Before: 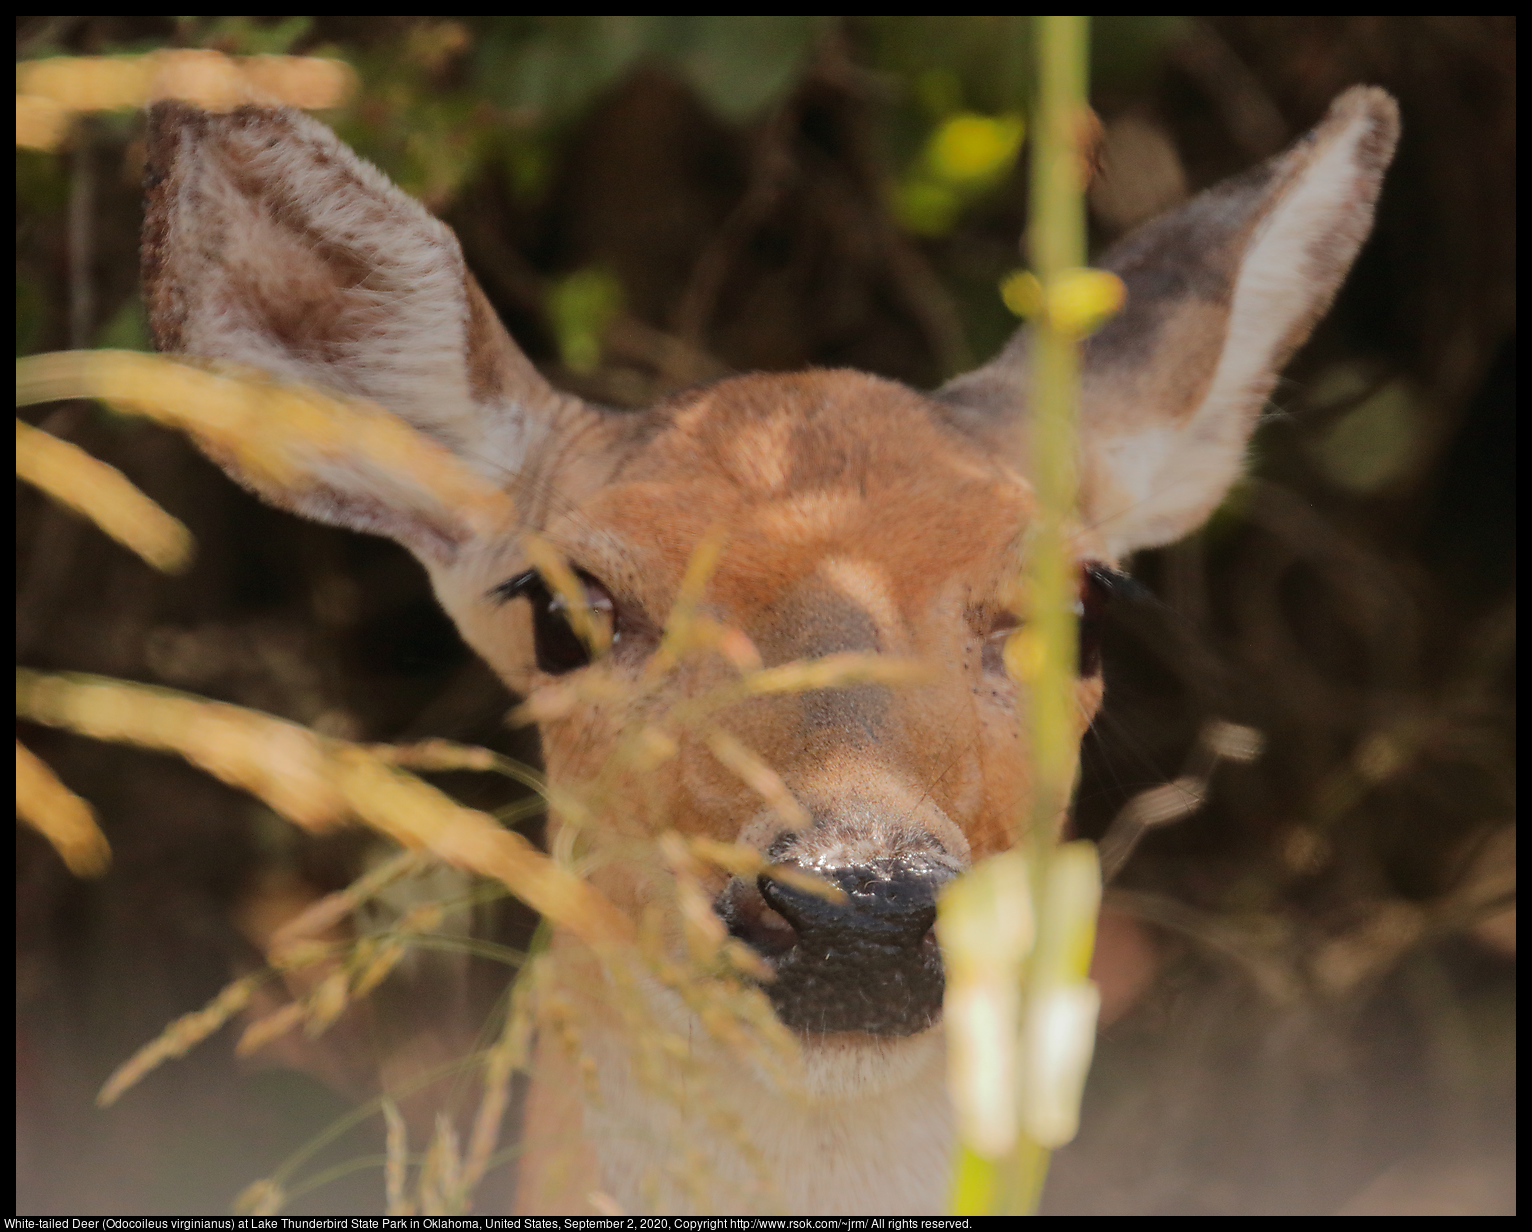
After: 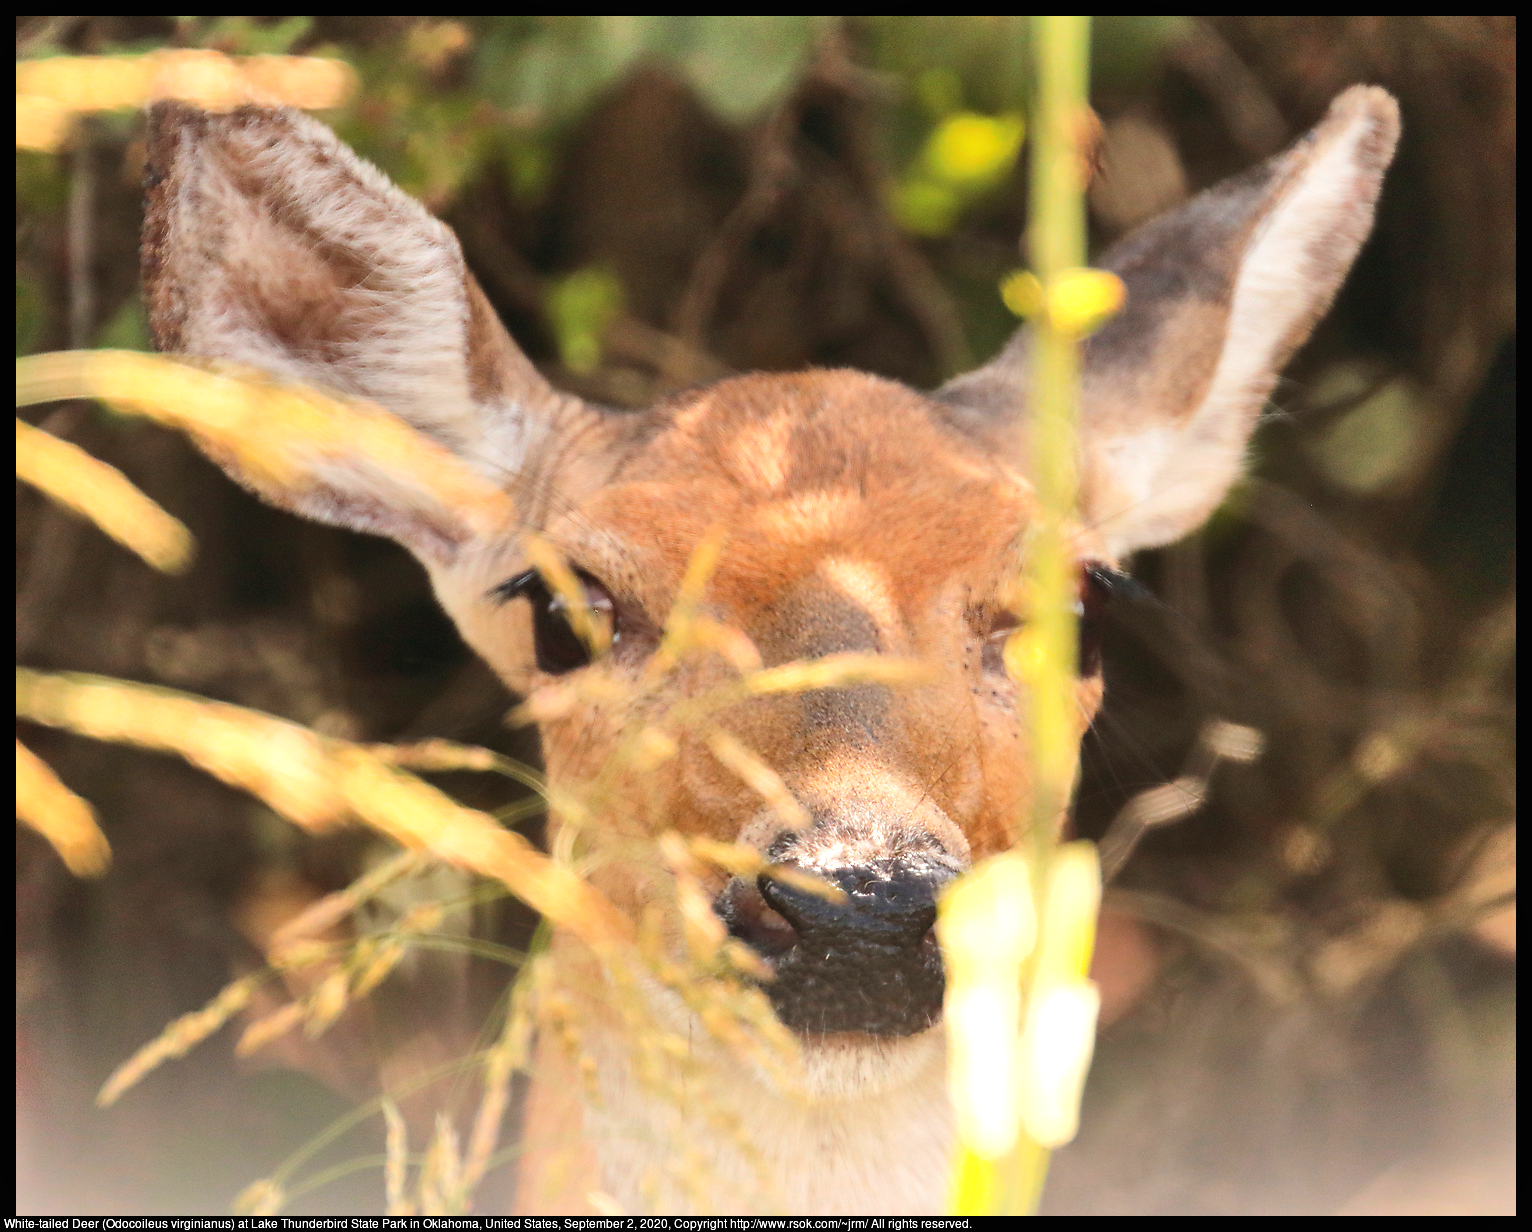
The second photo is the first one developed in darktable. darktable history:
exposure: black level correction 0, exposure 1.096 EV, compensate highlight preservation false
shadows and highlights: low approximation 0.01, soften with gaussian
